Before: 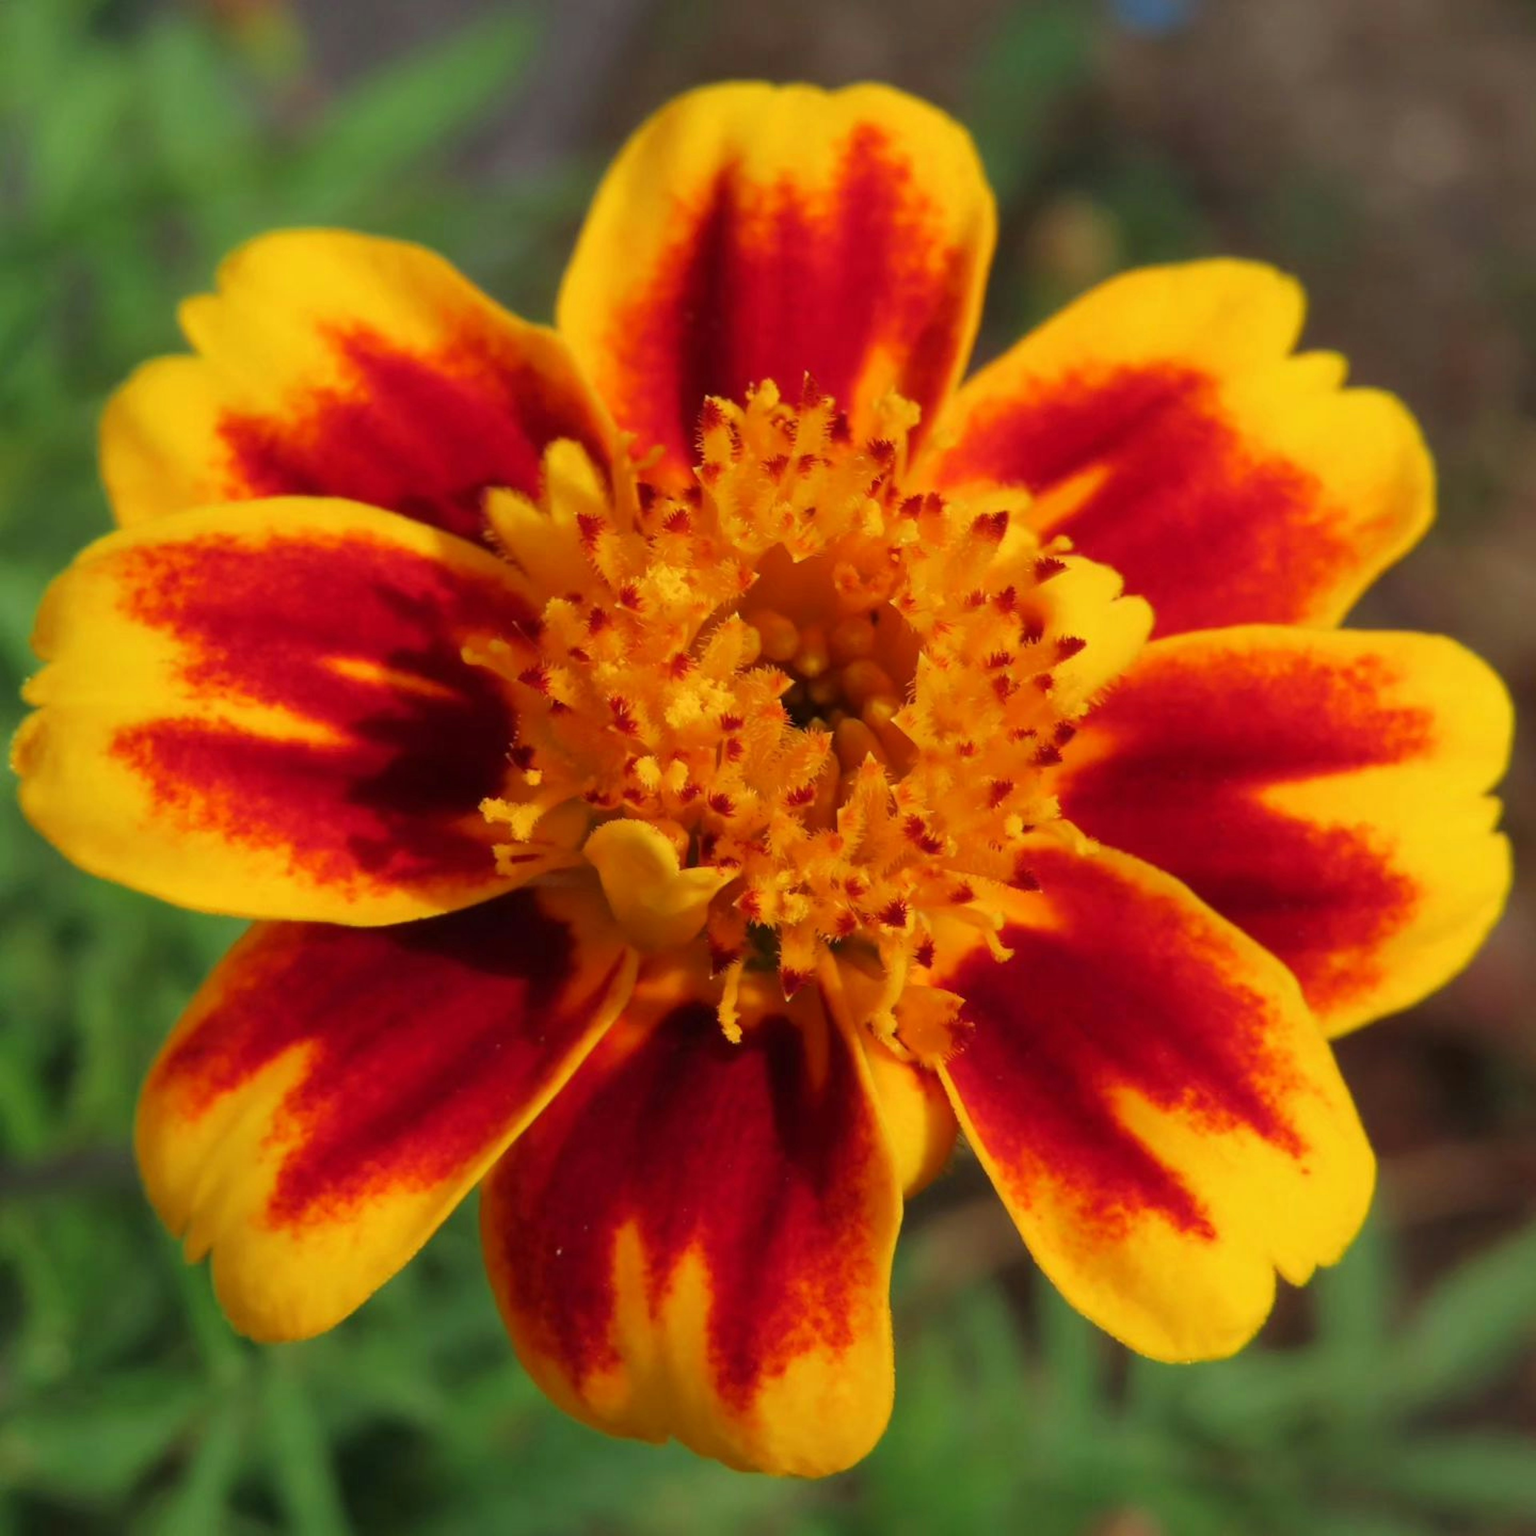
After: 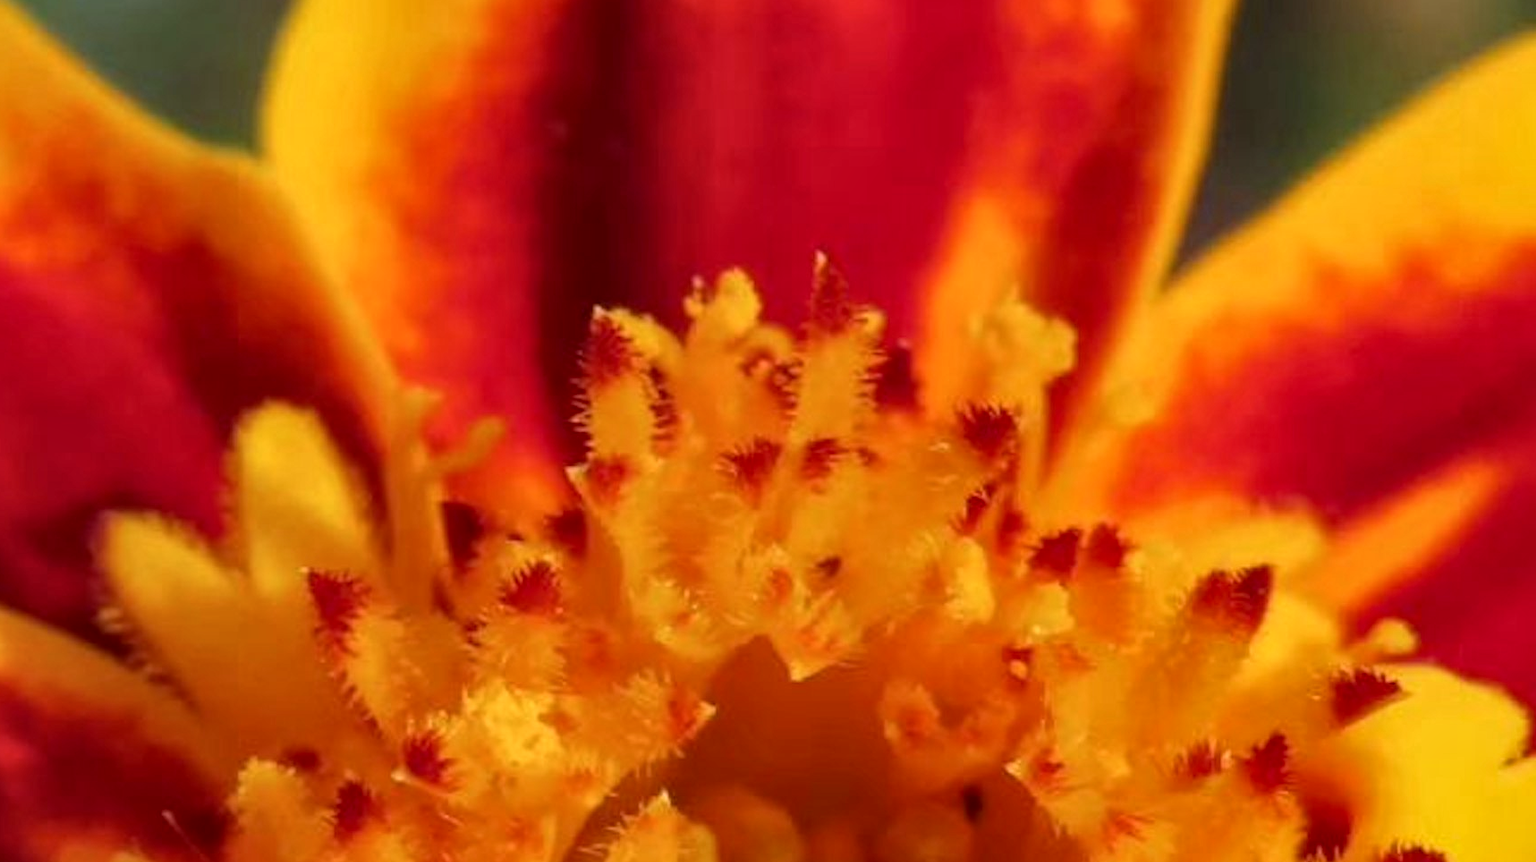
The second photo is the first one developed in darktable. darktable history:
shadows and highlights: shadows 40, highlights -54, highlights color adjustment 46%, low approximation 0.01, soften with gaussian
local contrast: on, module defaults
crop: left 28.64%, top 16.832%, right 26.637%, bottom 58.055%
white balance: red 1.004, blue 1.096
